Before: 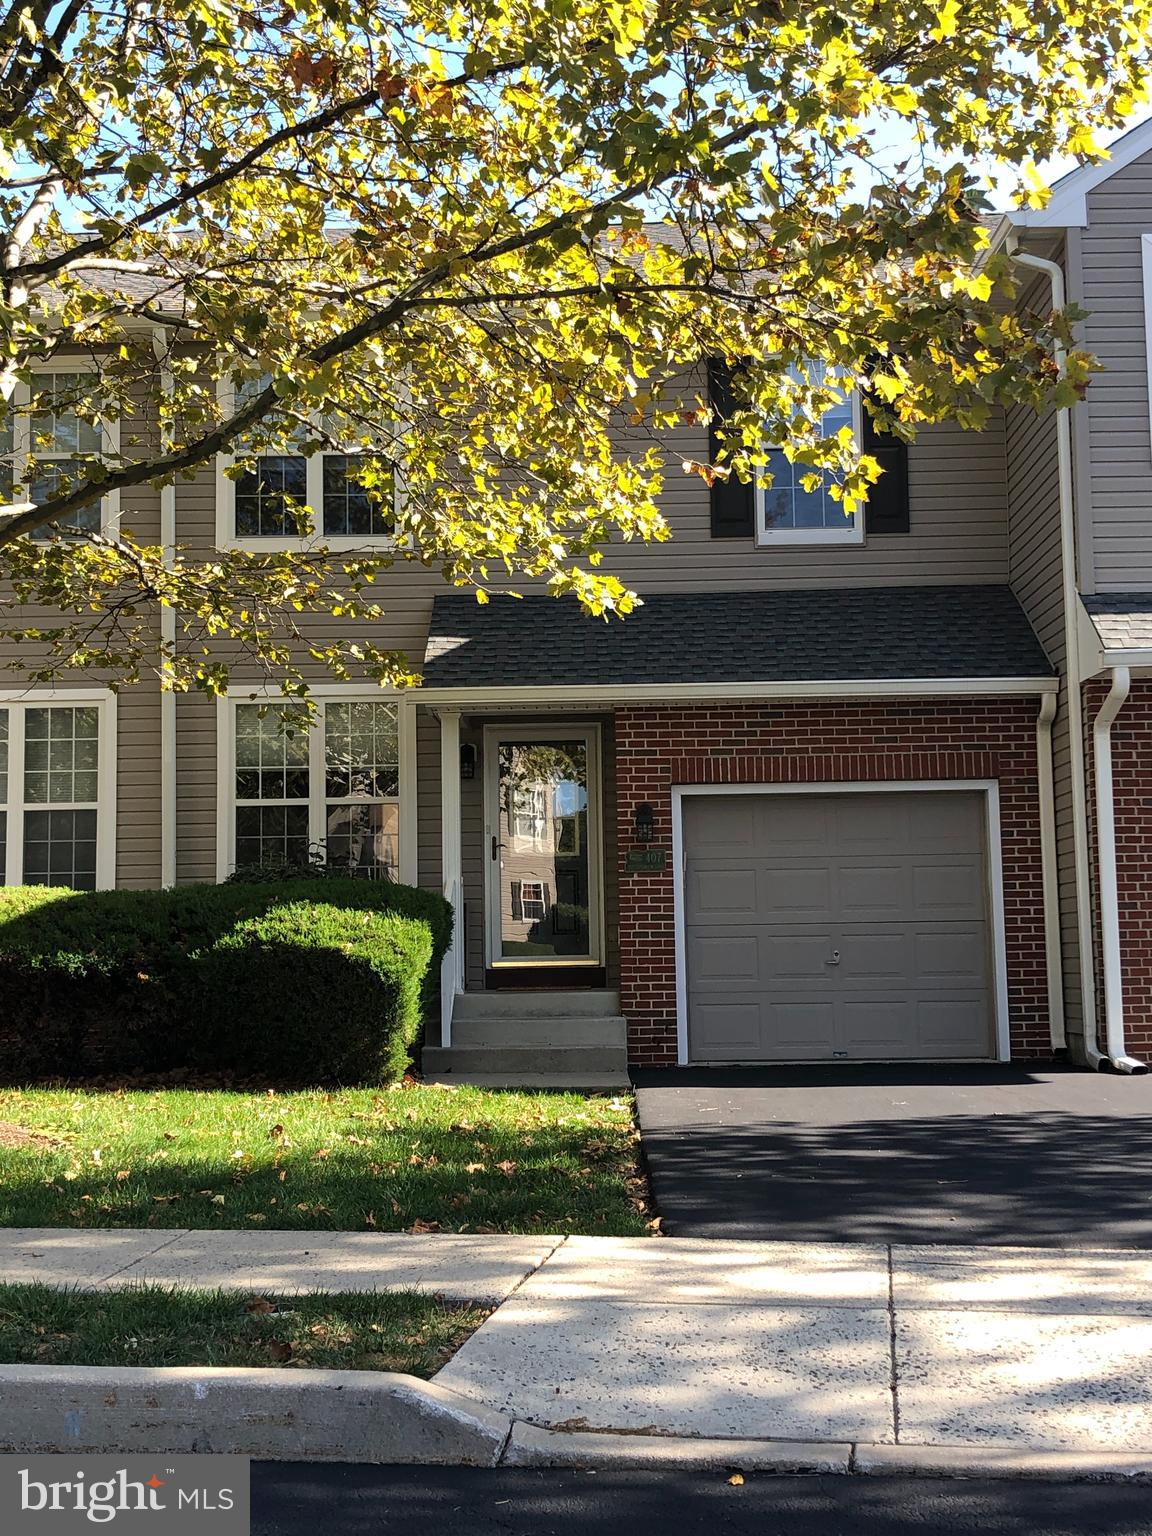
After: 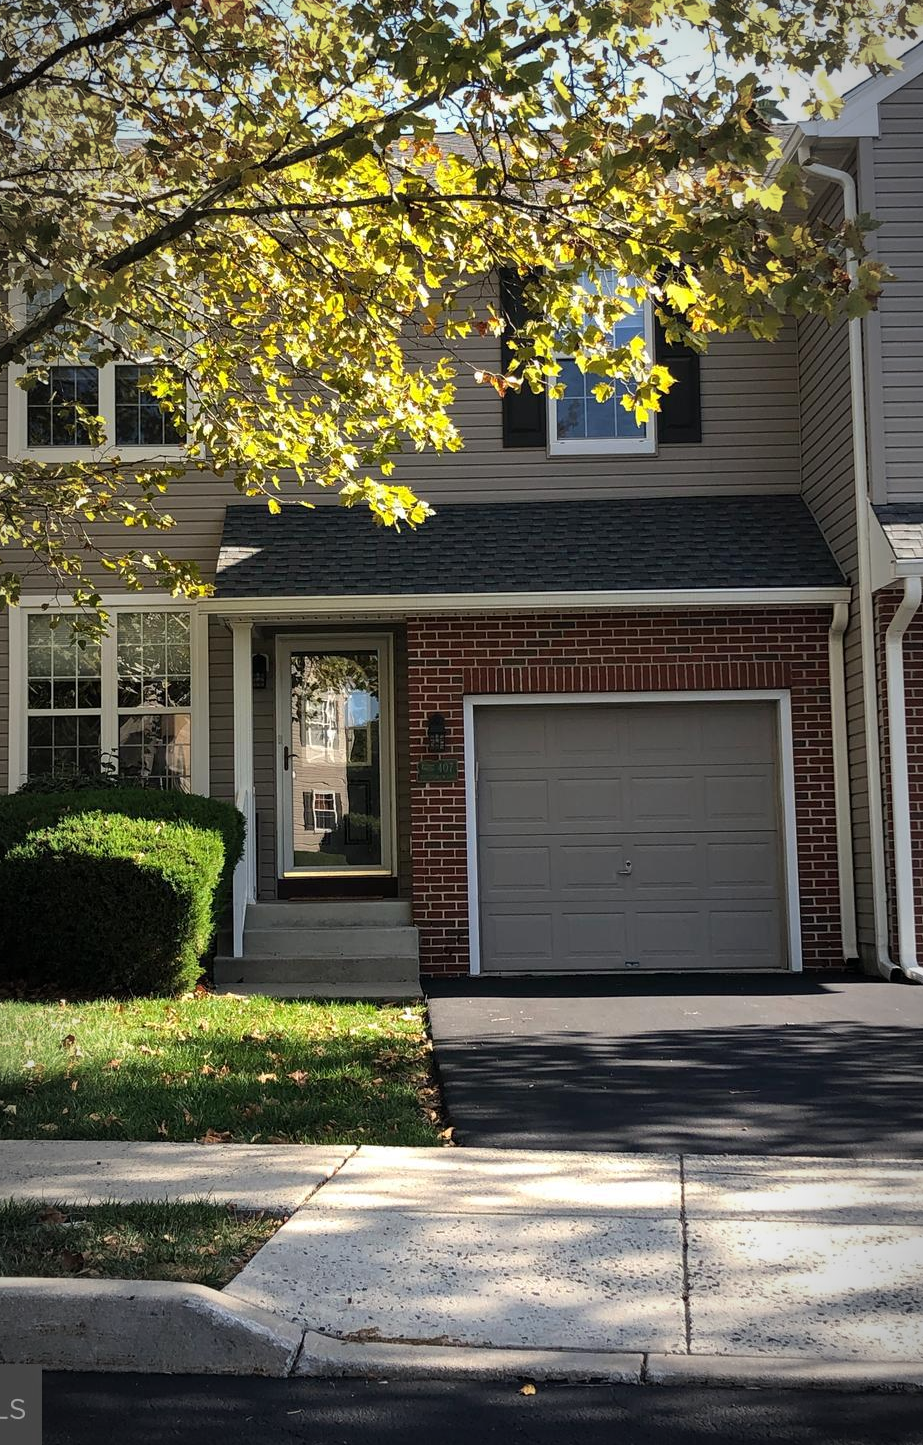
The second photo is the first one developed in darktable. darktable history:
vignetting: automatic ratio true, unbound false
crop and rotate: left 18.112%, top 5.878%, right 1.693%
